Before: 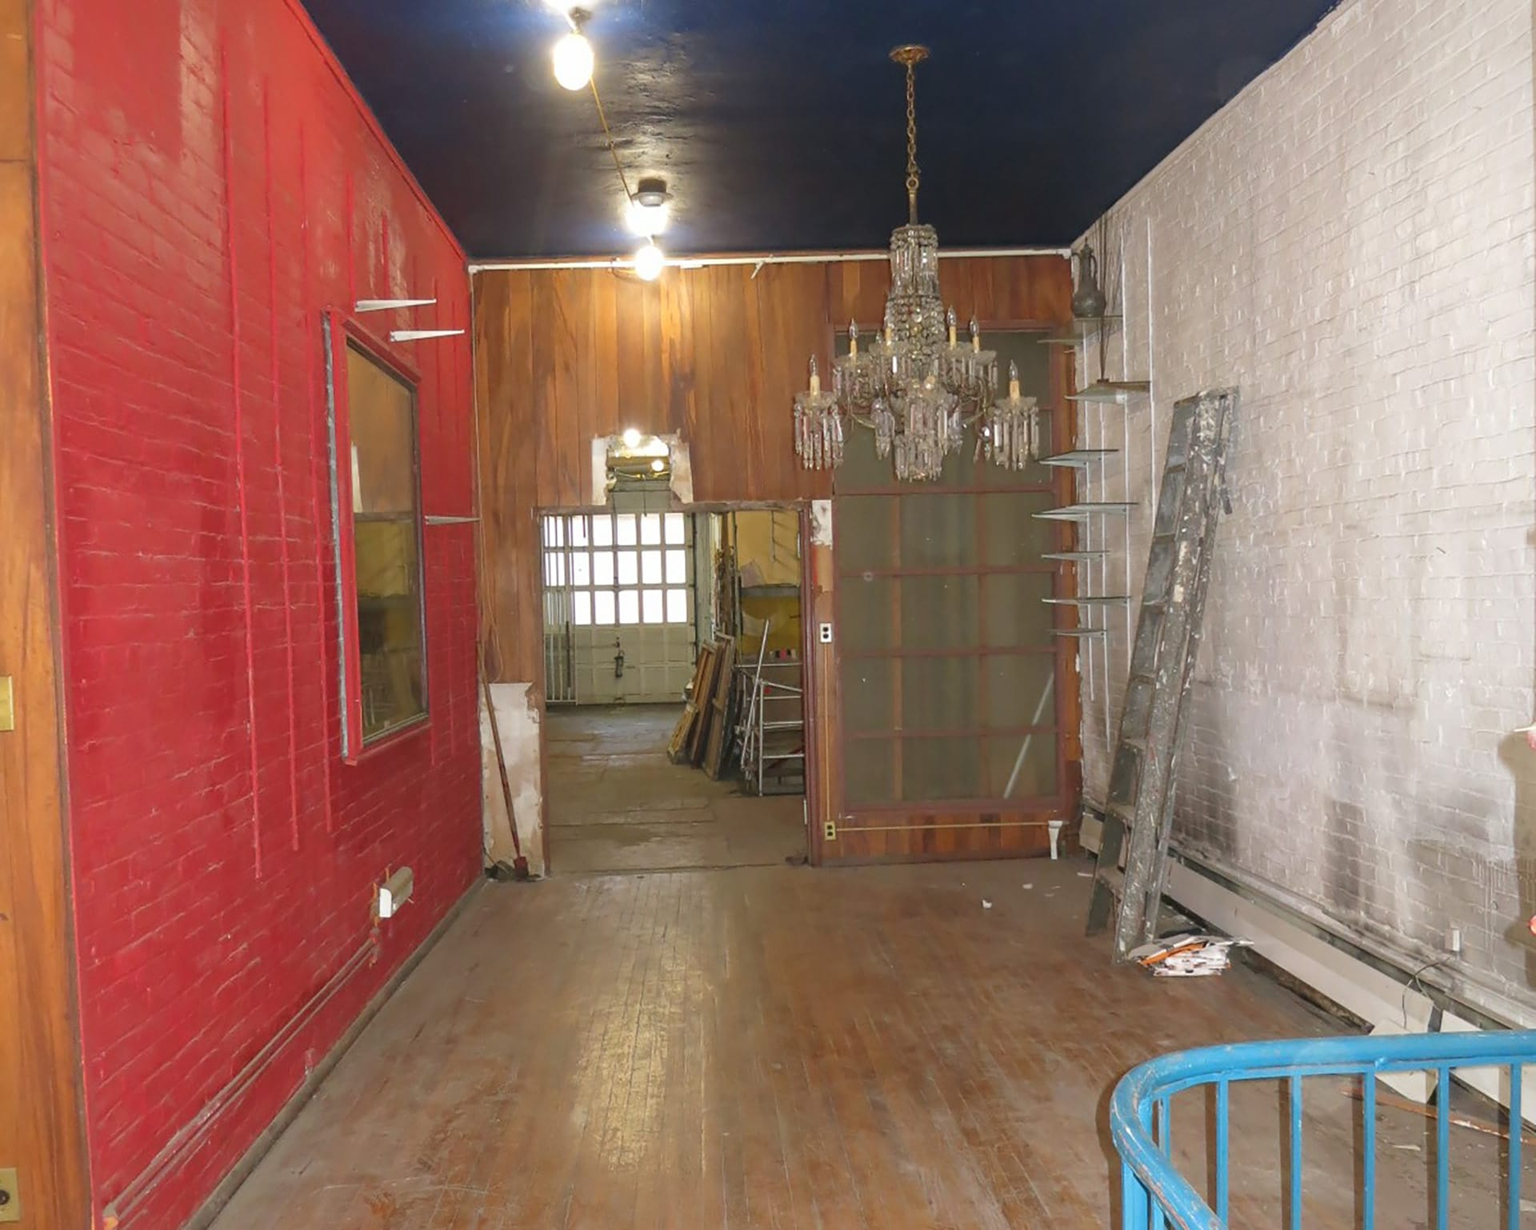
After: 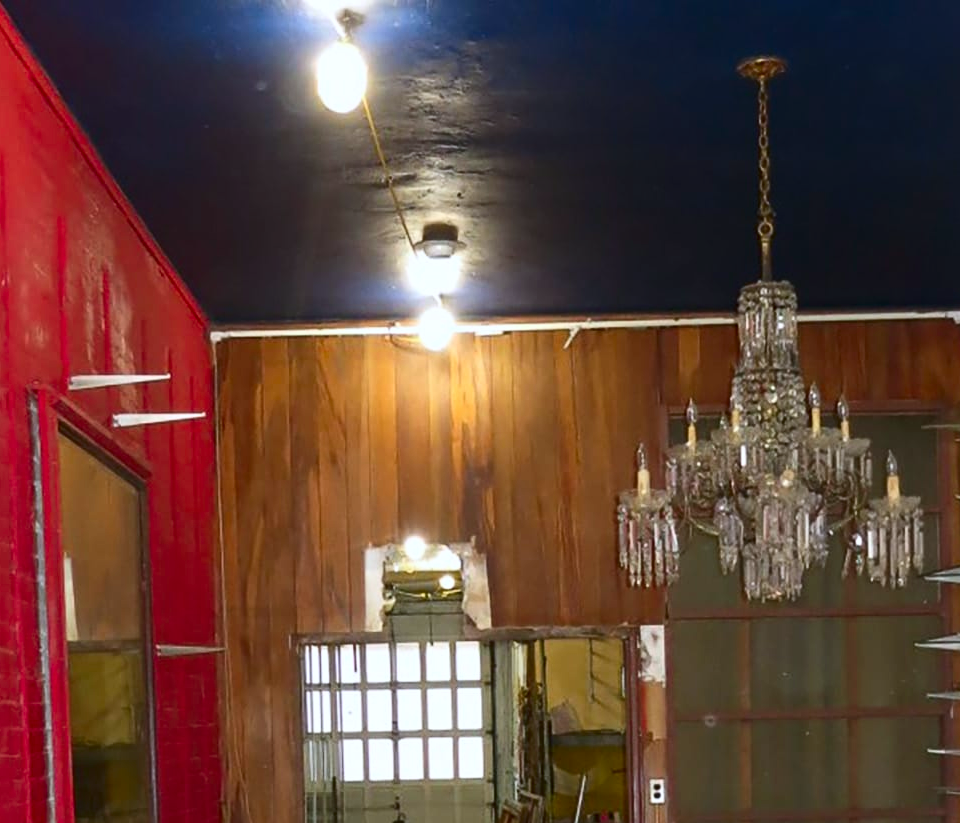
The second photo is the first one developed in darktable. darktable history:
contrast brightness saturation: contrast 0.19, brightness -0.11, saturation 0.21
white balance: red 0.974, blue 1.044
crop: left 19.556%, right 30.401%, bottom 46.458%
